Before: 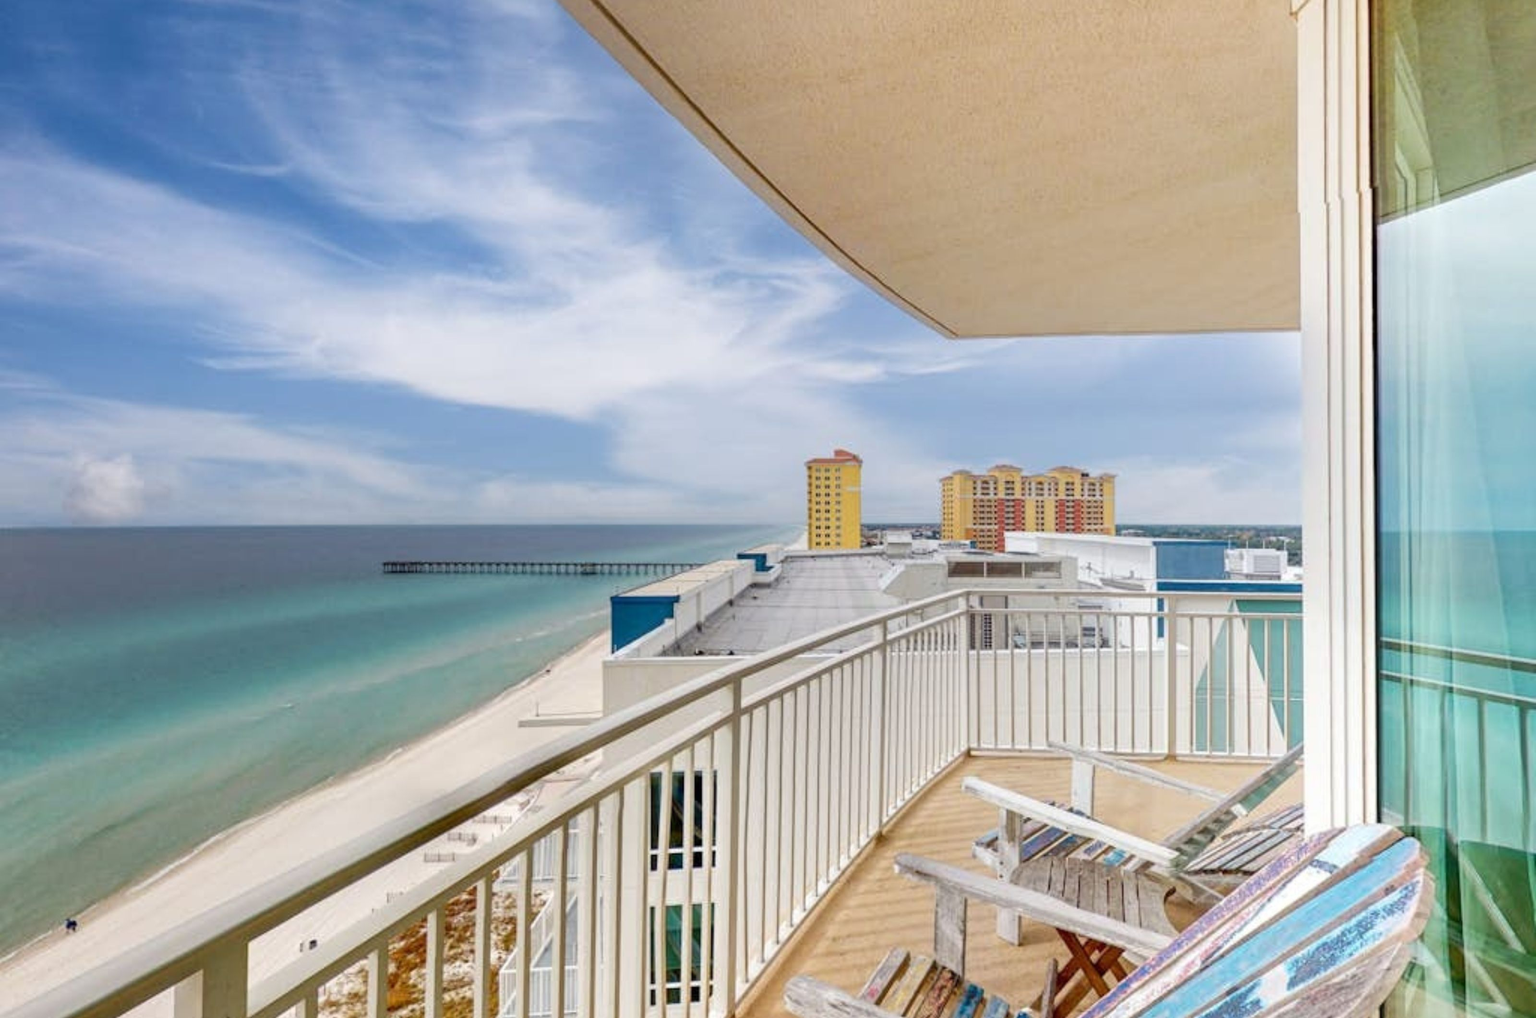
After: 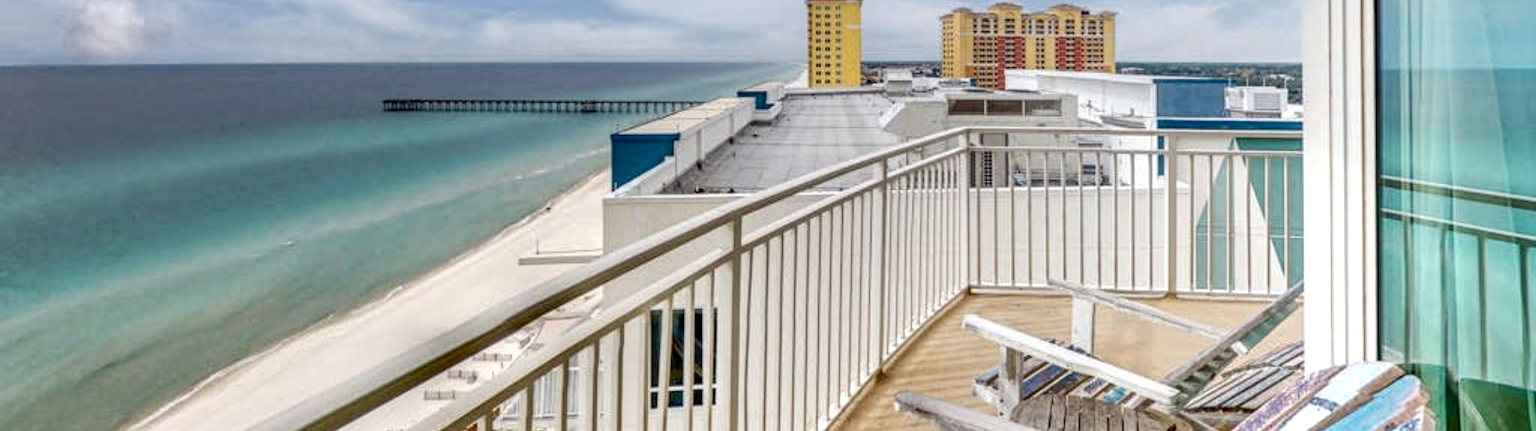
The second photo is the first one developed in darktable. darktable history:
crop: top 45.463%, bottom 12.111%
local contrast: highlights 21%, detail 150%
